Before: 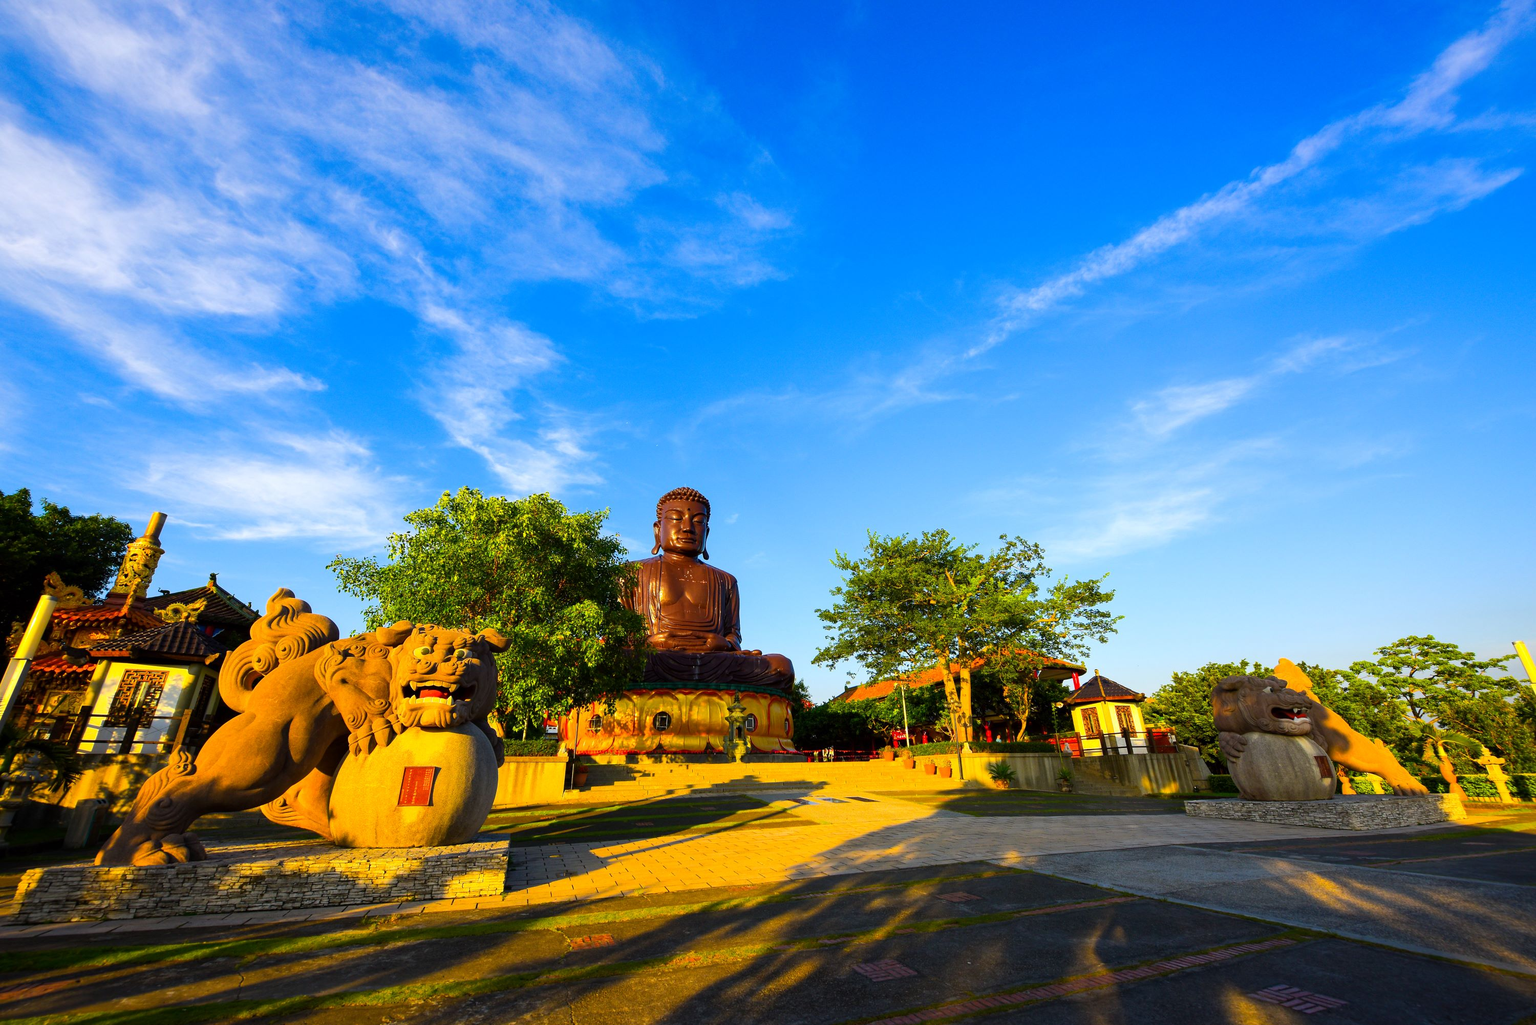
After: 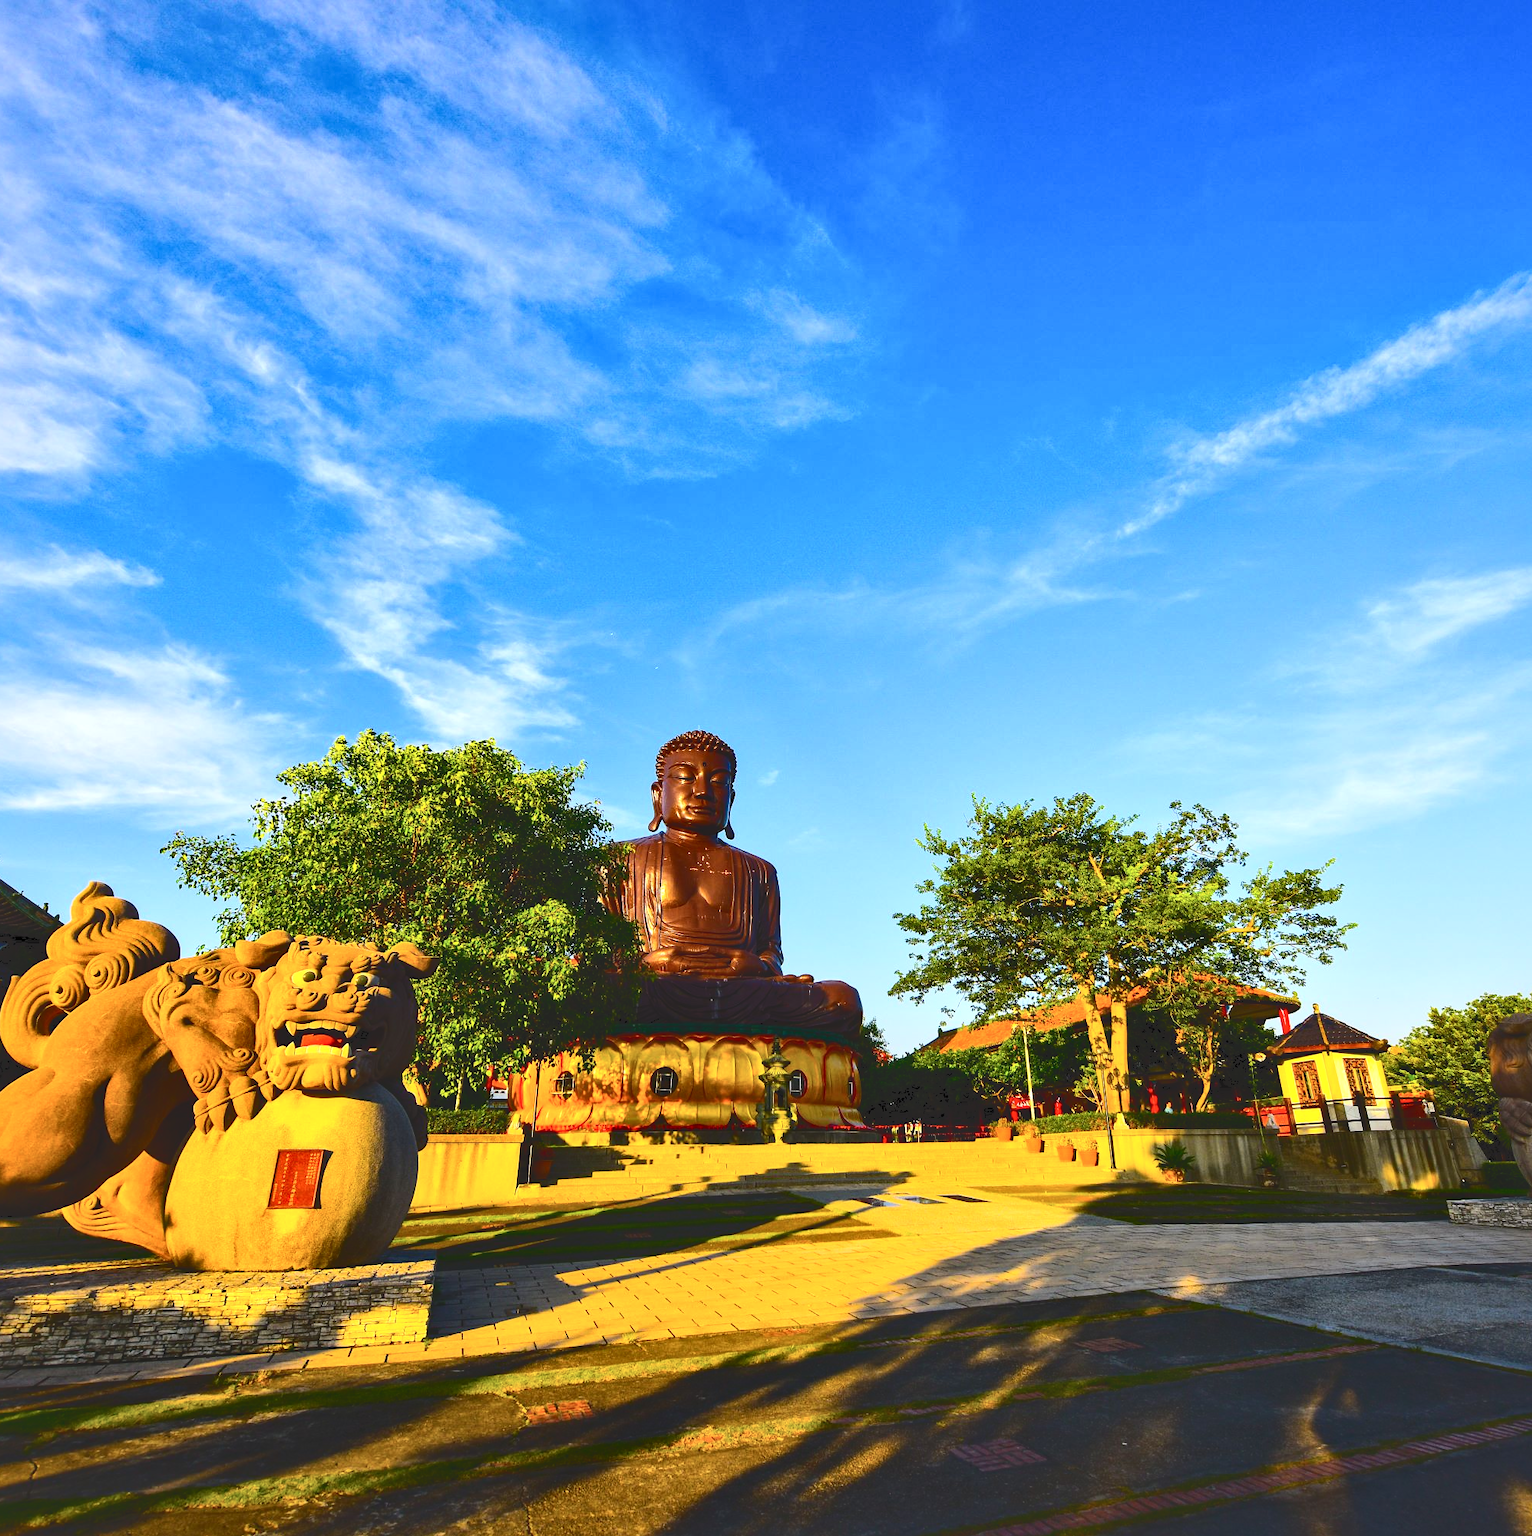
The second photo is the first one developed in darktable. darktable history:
tone curve: curves: ch0 [(0, 0) (0.003, 0.169) (0.011, 0.173) (0.025, 0.177) (0.044, 0.184) (0.069, 0.191) (0.1, 0.199) (0.136, 0.206) (0.177, 0.221) (0.224, 0.248) (0.277, 0.284) (0.335, 0.344) (0.399, 0.413) (0.468, 0.497) (0.543, 0.594) (0.623, 0.691) (0.709, 0.779) (0.801, 0.868) (0.898, 0.931) (1, 1)], color space Lab, independent channels, preserve colors none
local contrast: mode bilateral grid, contrast 25, coarseness 47, detail 151%, midtone range 0.2
crop and rotate: left 14.285%, right 19.118%
